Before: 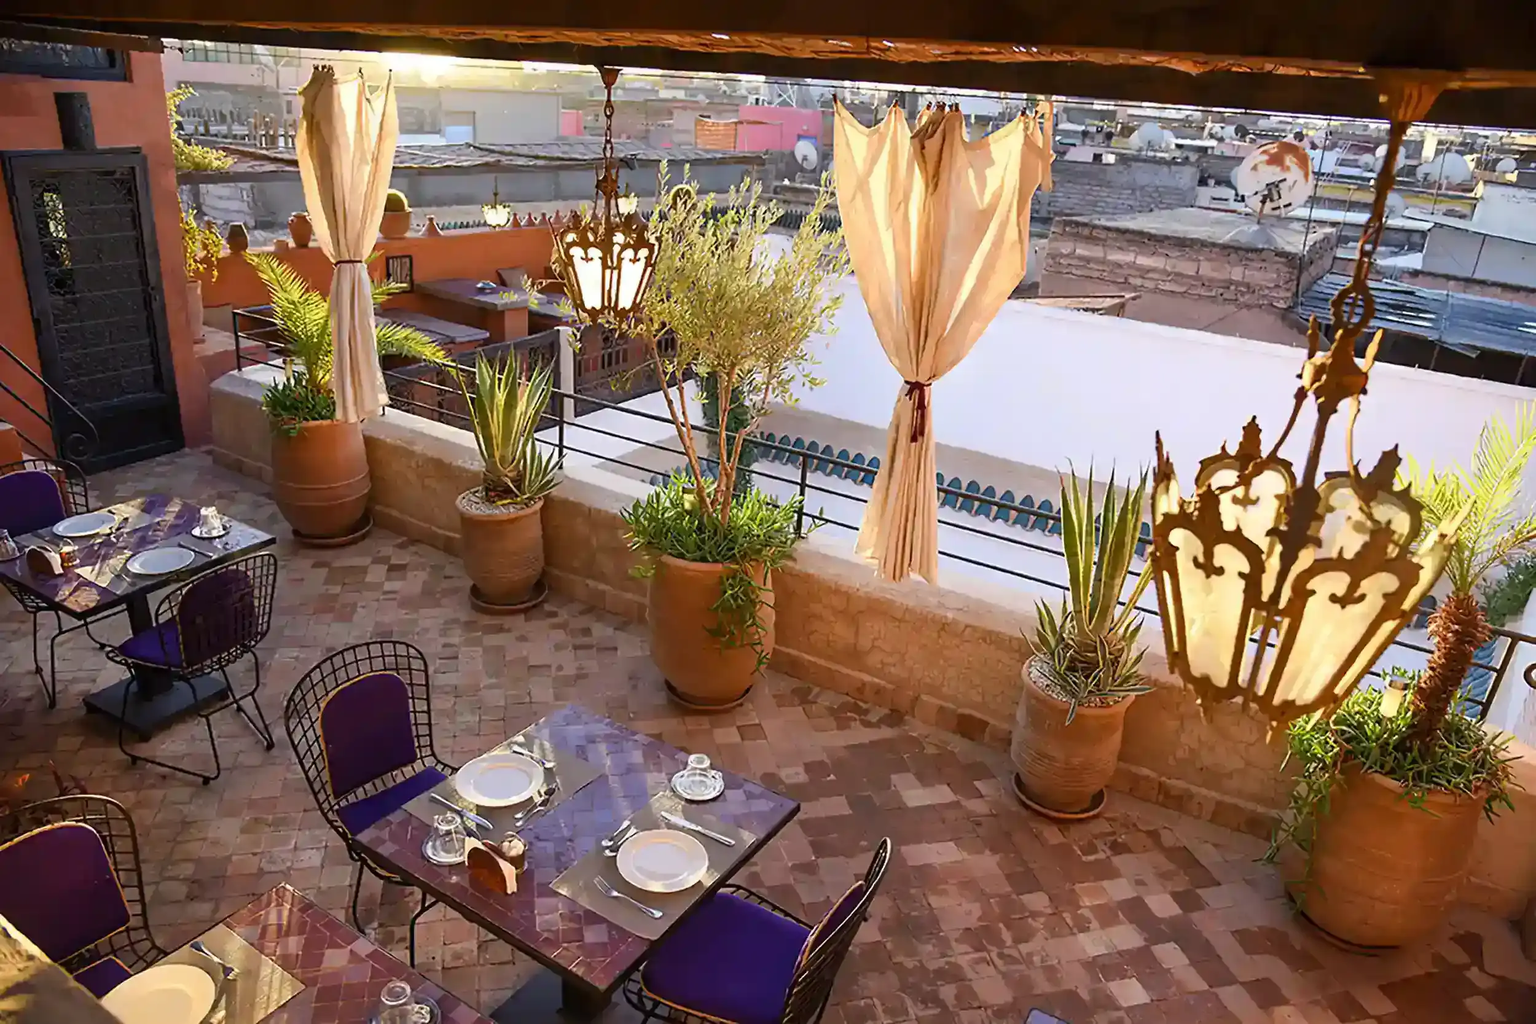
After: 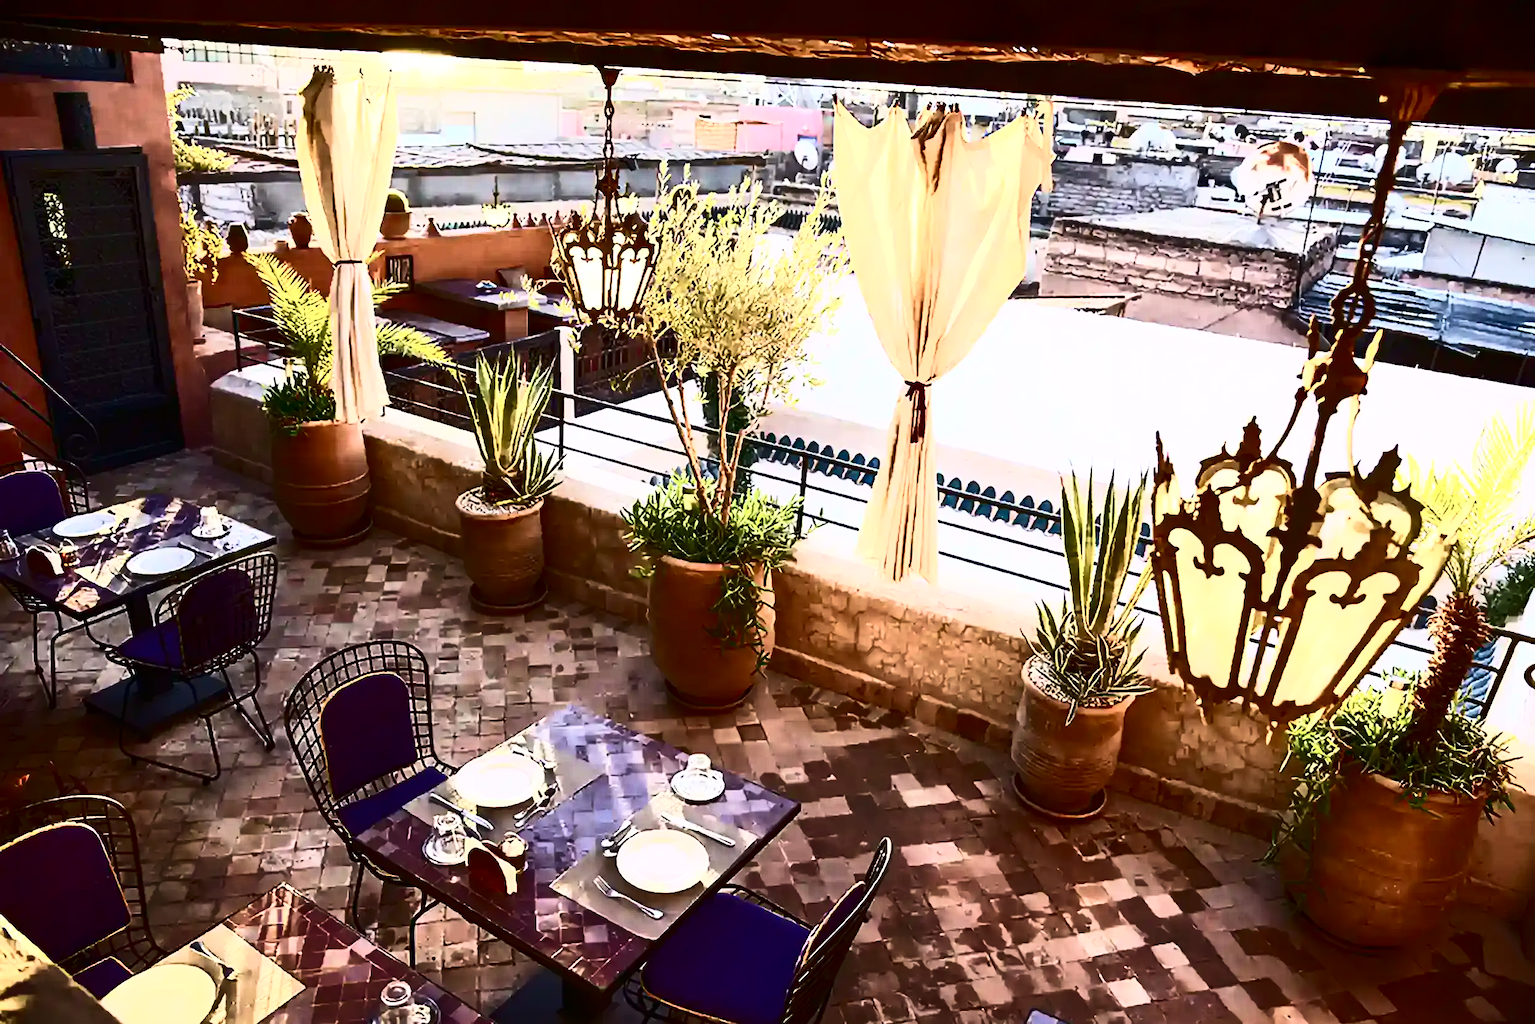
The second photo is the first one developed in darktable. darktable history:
contrast brightness saturation: contrast 0.93, brightness 0.2
exposure: exposure 0.127 EV, compensate highlight preservation false
velvia: on, module defaults
